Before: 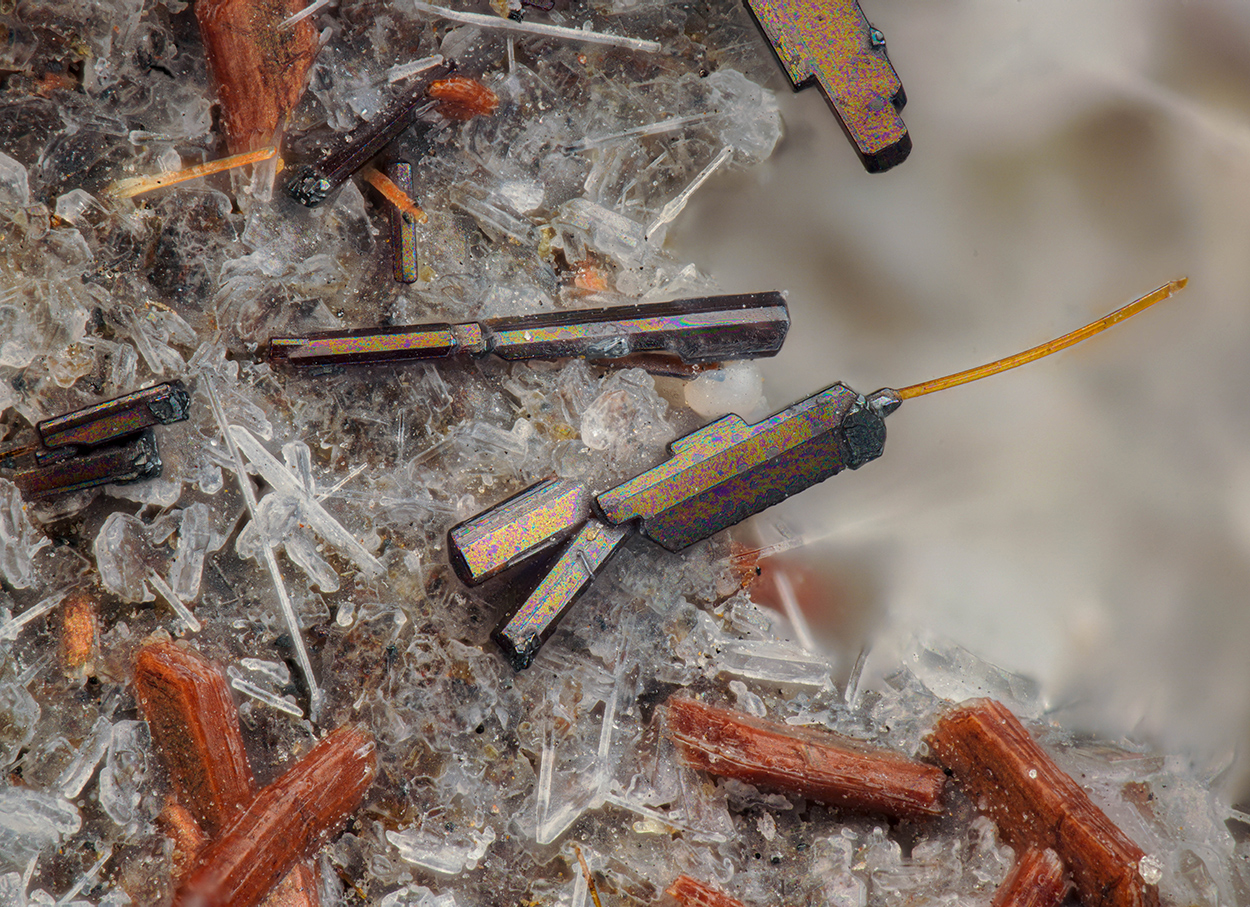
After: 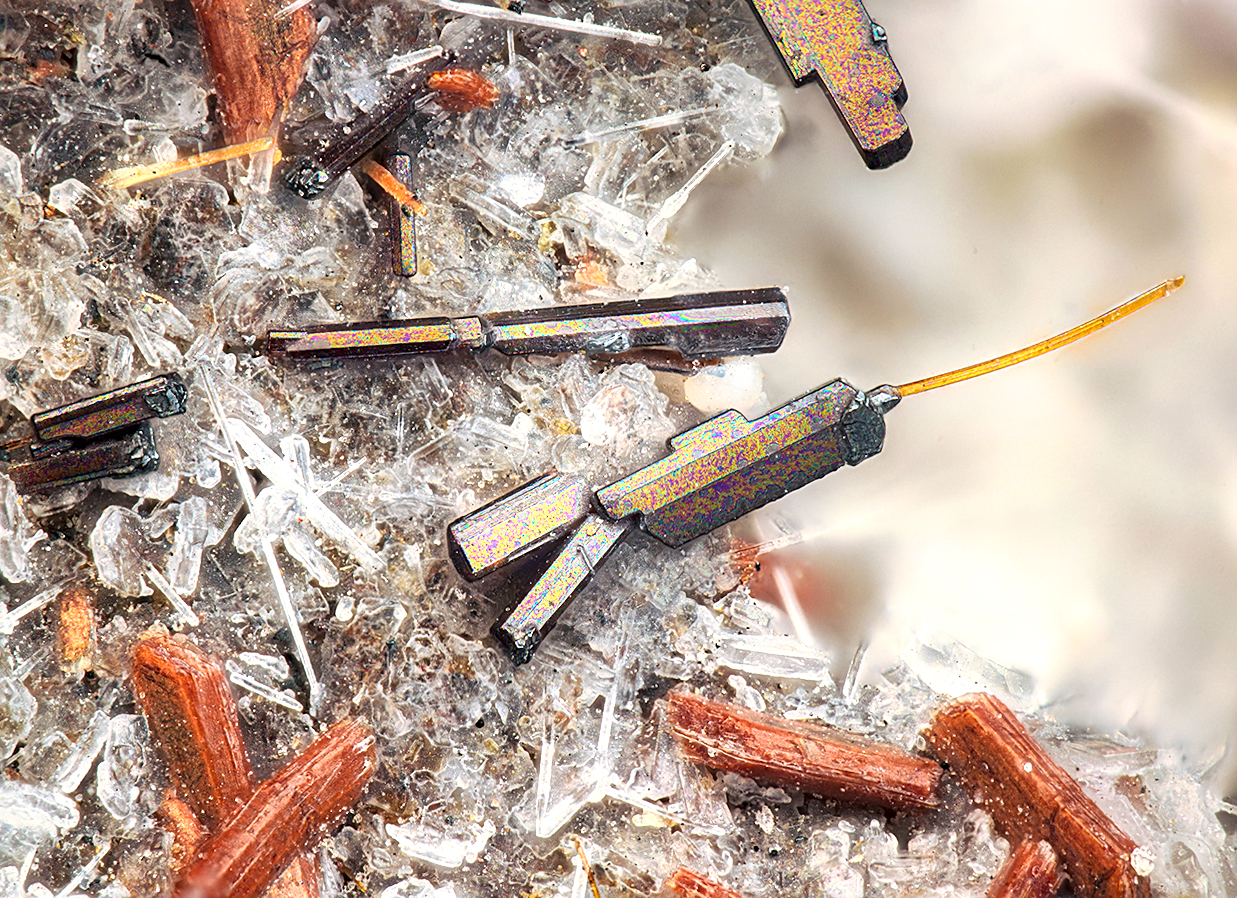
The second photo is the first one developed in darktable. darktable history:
exposure: black level correction 0, exposure 1.1 EV, compensate highlight preservation false
rgb curve: curves: ch0 [(0, 0) (0.078, 0.051) (0.929, 0.956) (1, 1)], compensate middle gray true
rotate and perspective: rotation 0.174°, lens shift (vertical) 0.013, lens shift (horizontal) 0.019, shear 0.001, automatic cropping original format, crop left 0.007, crop right 0.991, crop top 0.016, crop bottom 0.997
sharpen: on, module defaults
